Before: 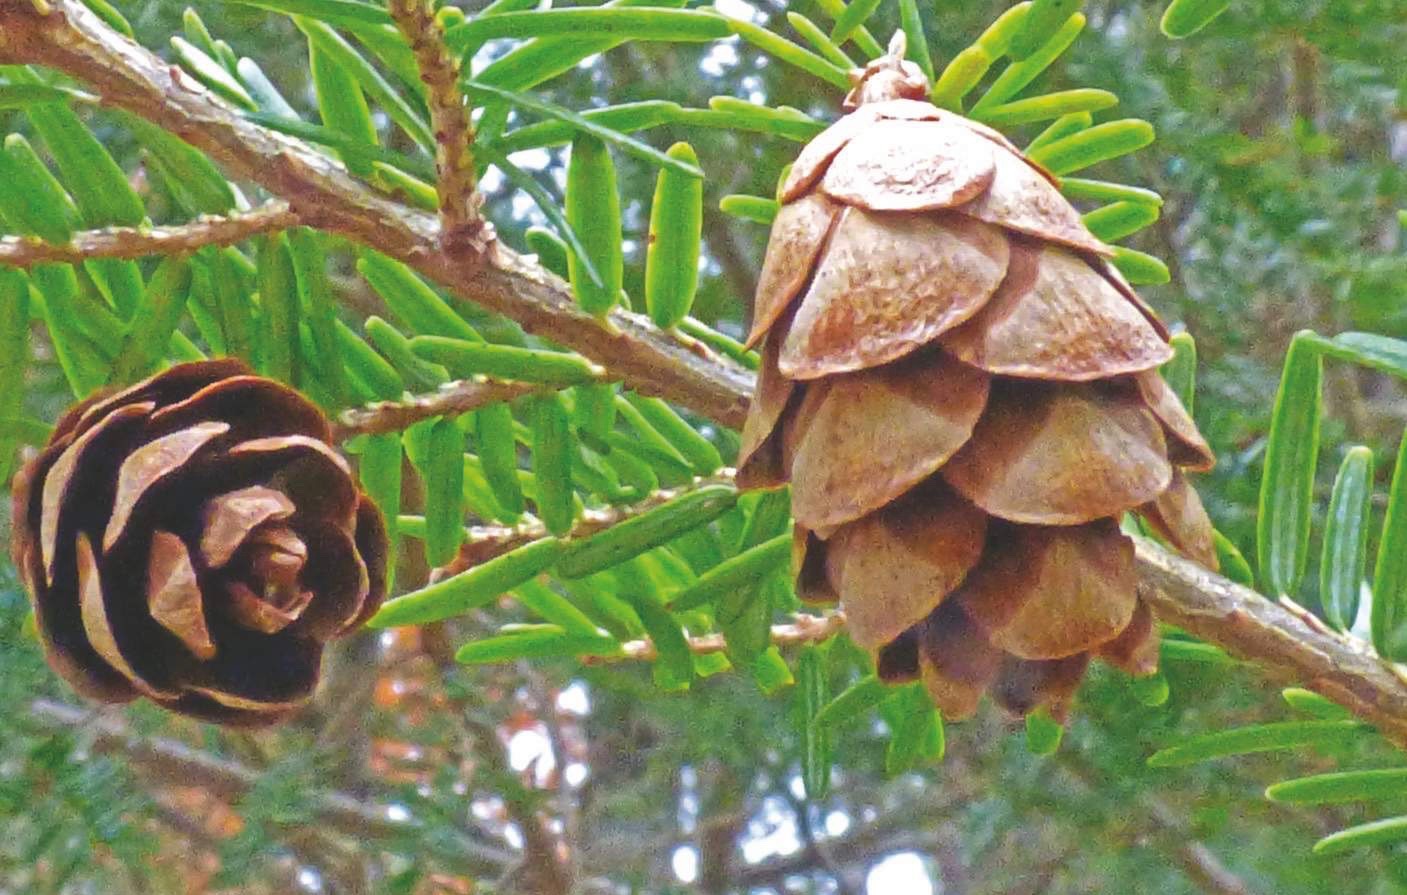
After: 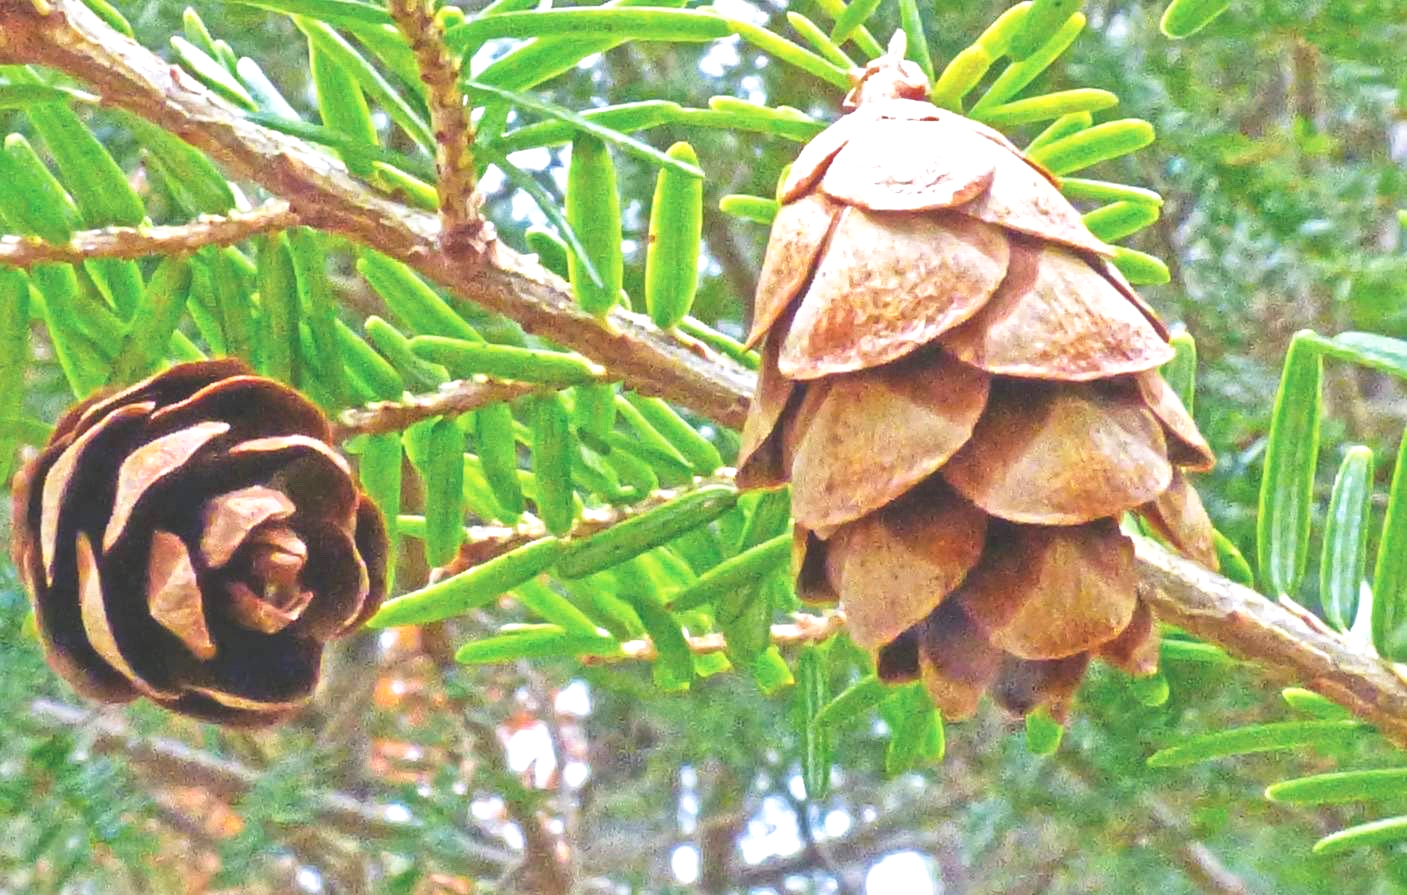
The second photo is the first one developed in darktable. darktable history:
base curve: curves: ch0 [(0, 0) (0.666, 0.806) (1, 1)], preserve colors none
local contrast: mode bilateral grid, contrast 20, coarseness 50, detail 120%, midtone range 0.2
exposure: exposure 0.493 EV, compensate exposure bias true, compensate highlight preservation false
